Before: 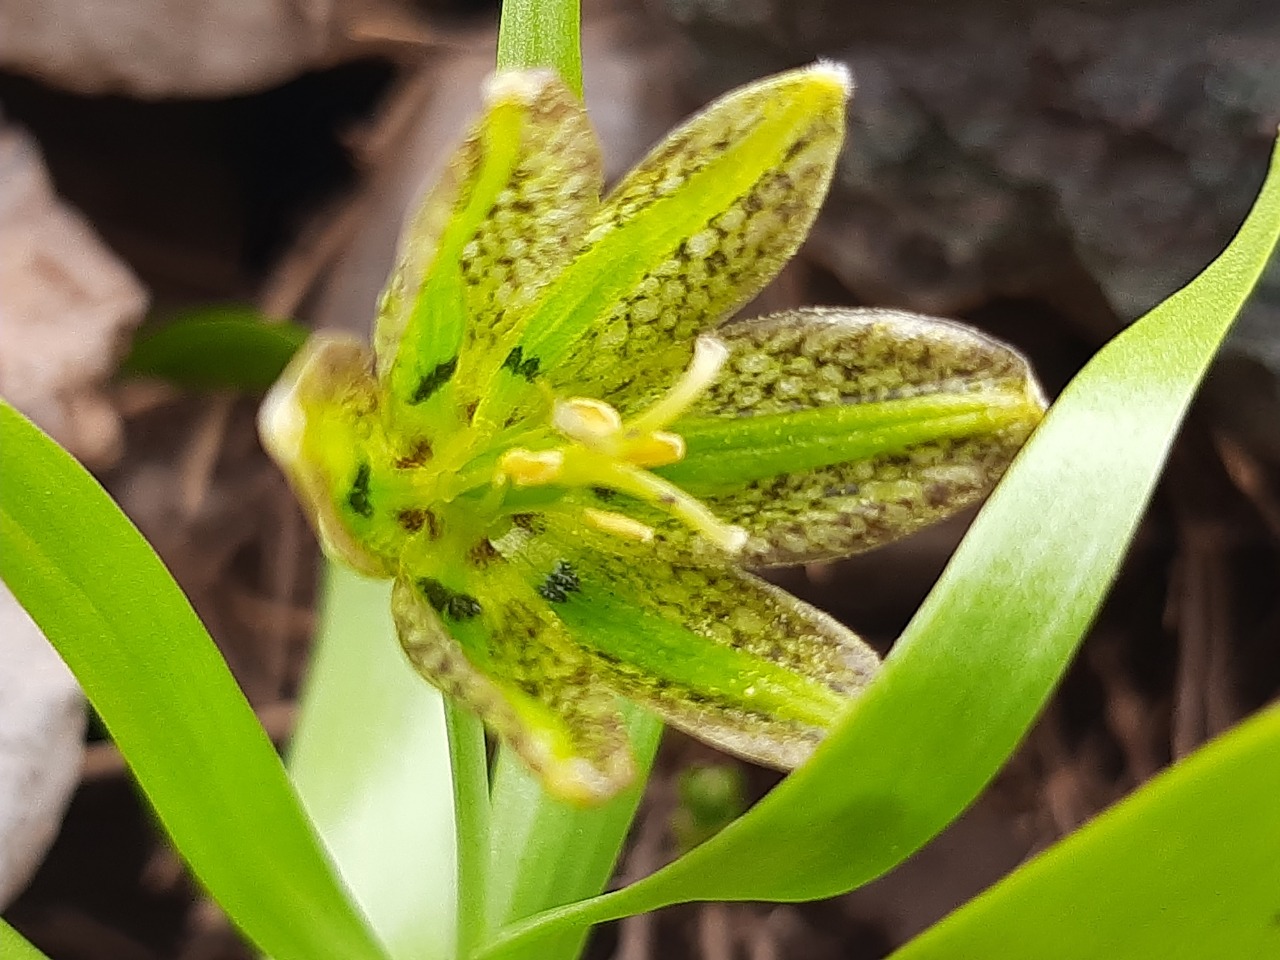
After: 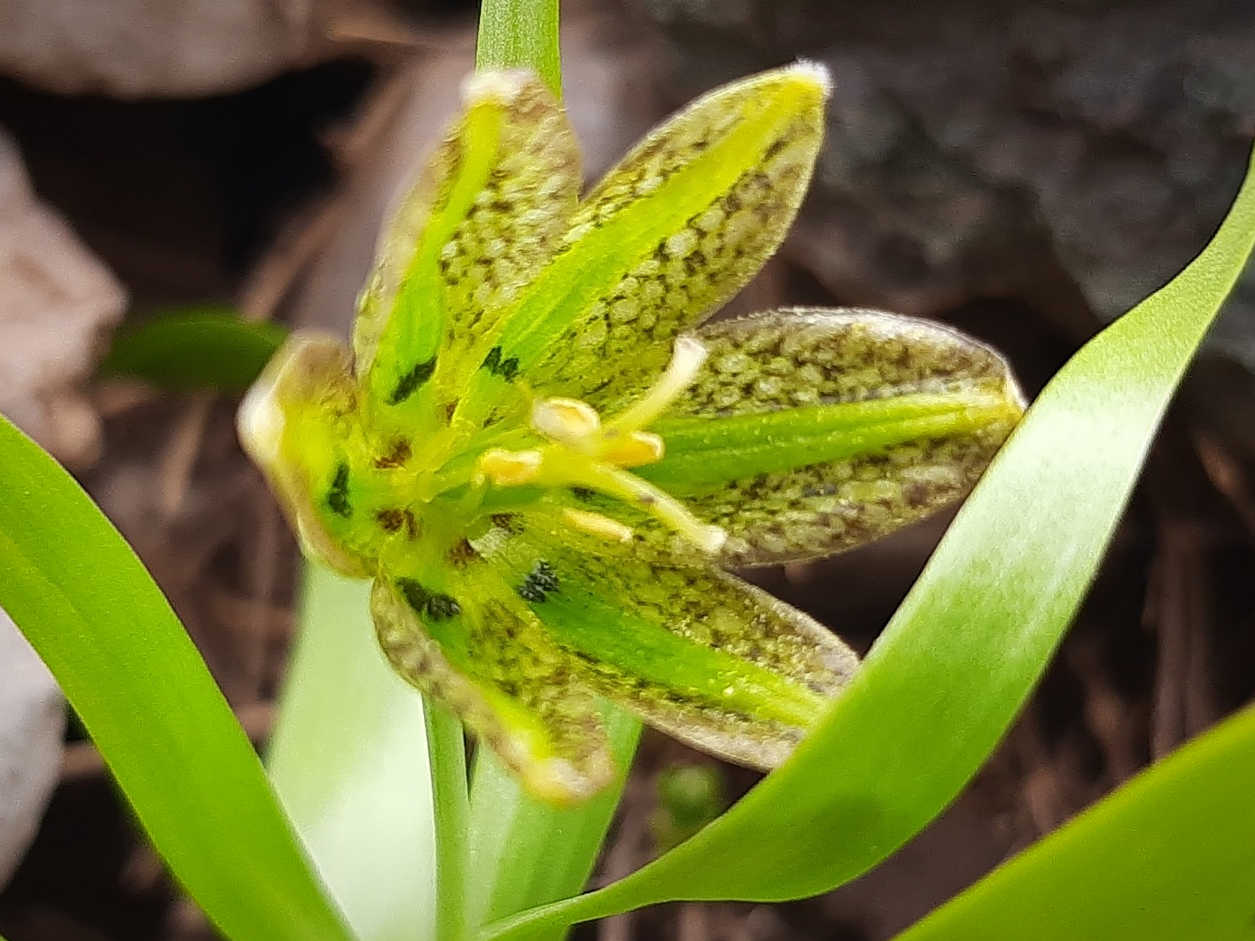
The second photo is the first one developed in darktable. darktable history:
crop: left 1.644%, right 0.286%, bottom 1.96%
vignetting: brightness -0.391, saturation 0.014, automatic ratio true
